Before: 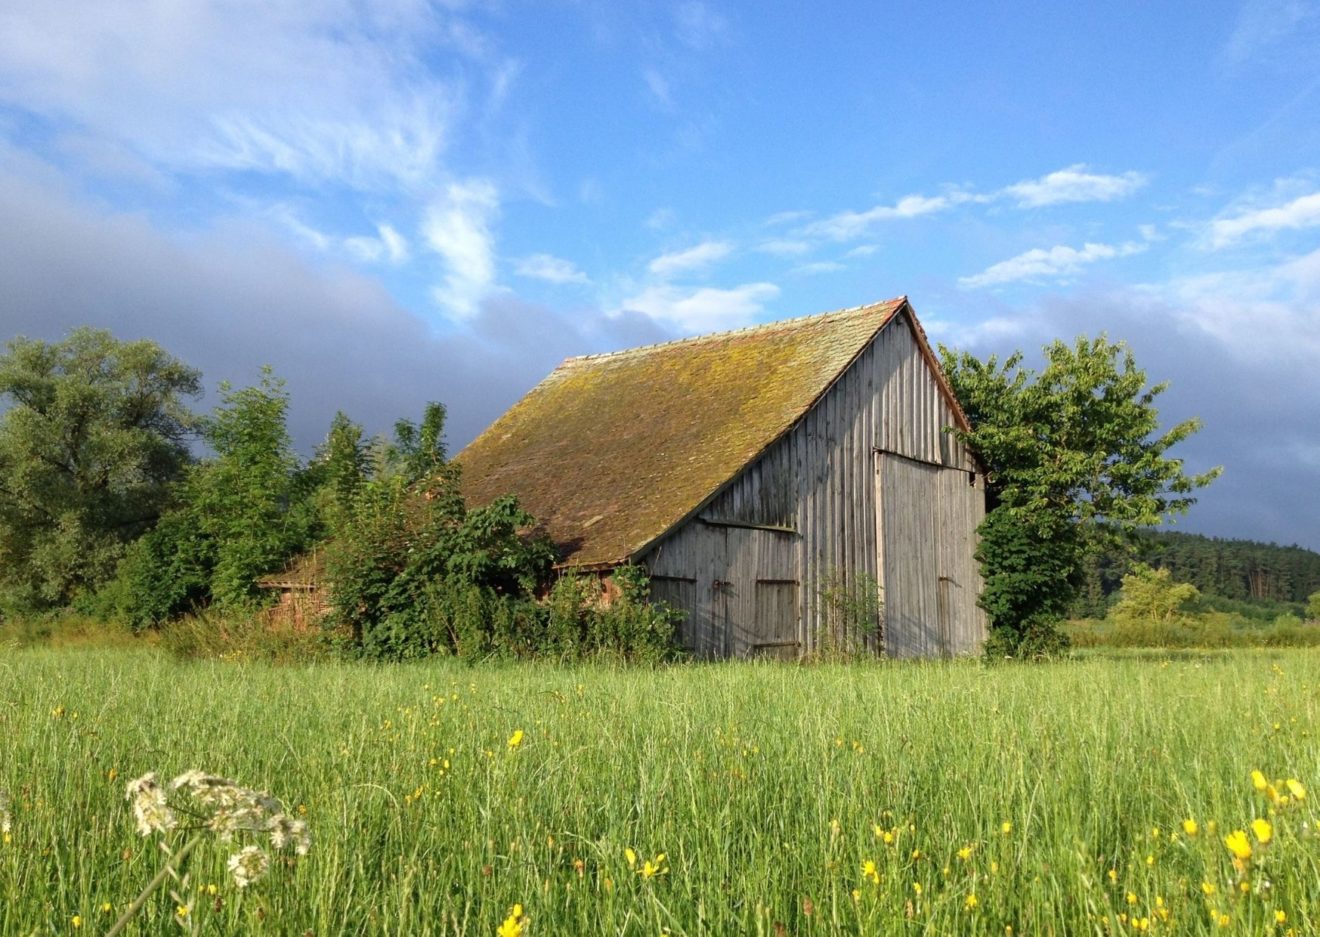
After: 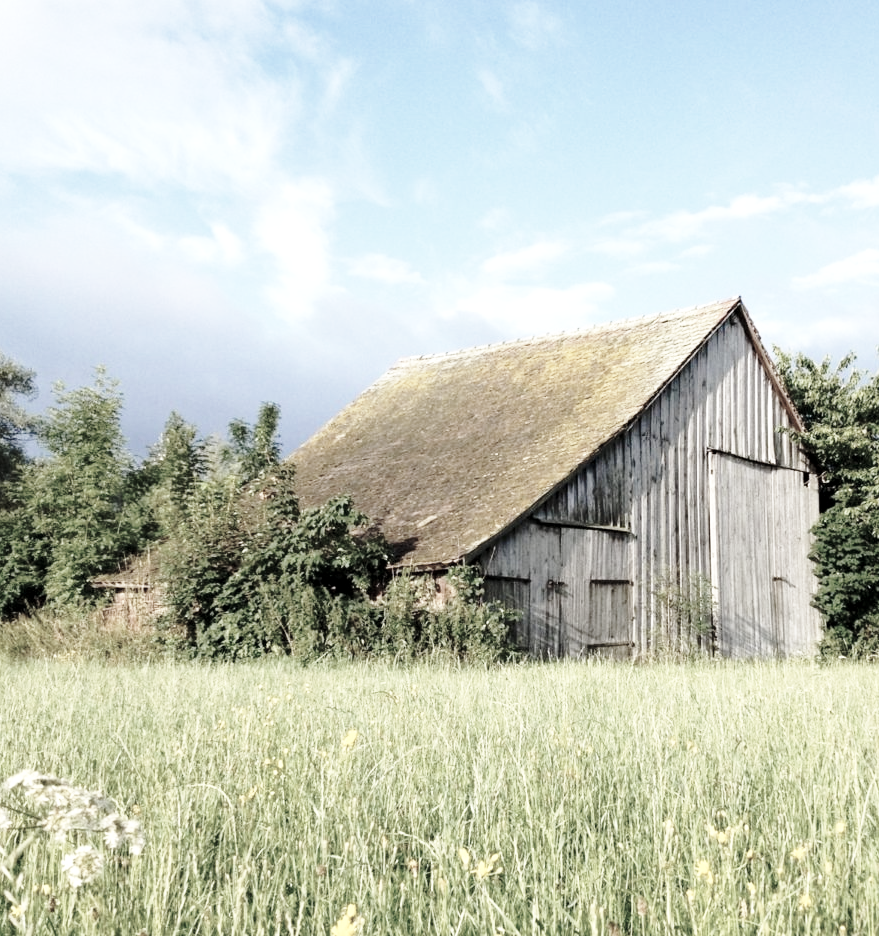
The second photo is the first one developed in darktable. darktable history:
base curve: curves: ch0 [(0, 0) (0.036, 0.037) (0.121, 0.228) (0.46, 0.76) (0.859, 0.983) (1, 1)], preserve colors none
exposure: black level correction 0.003, exposure 0.383 EV, compensate highlight preservation false
color zones: curves: ch1 [(0.238, 0.163) (0.476, 0.2) (0.733, 0.322) (0.848, 0.134)]
crop and rotate: left 12.648%, right 20.685%
